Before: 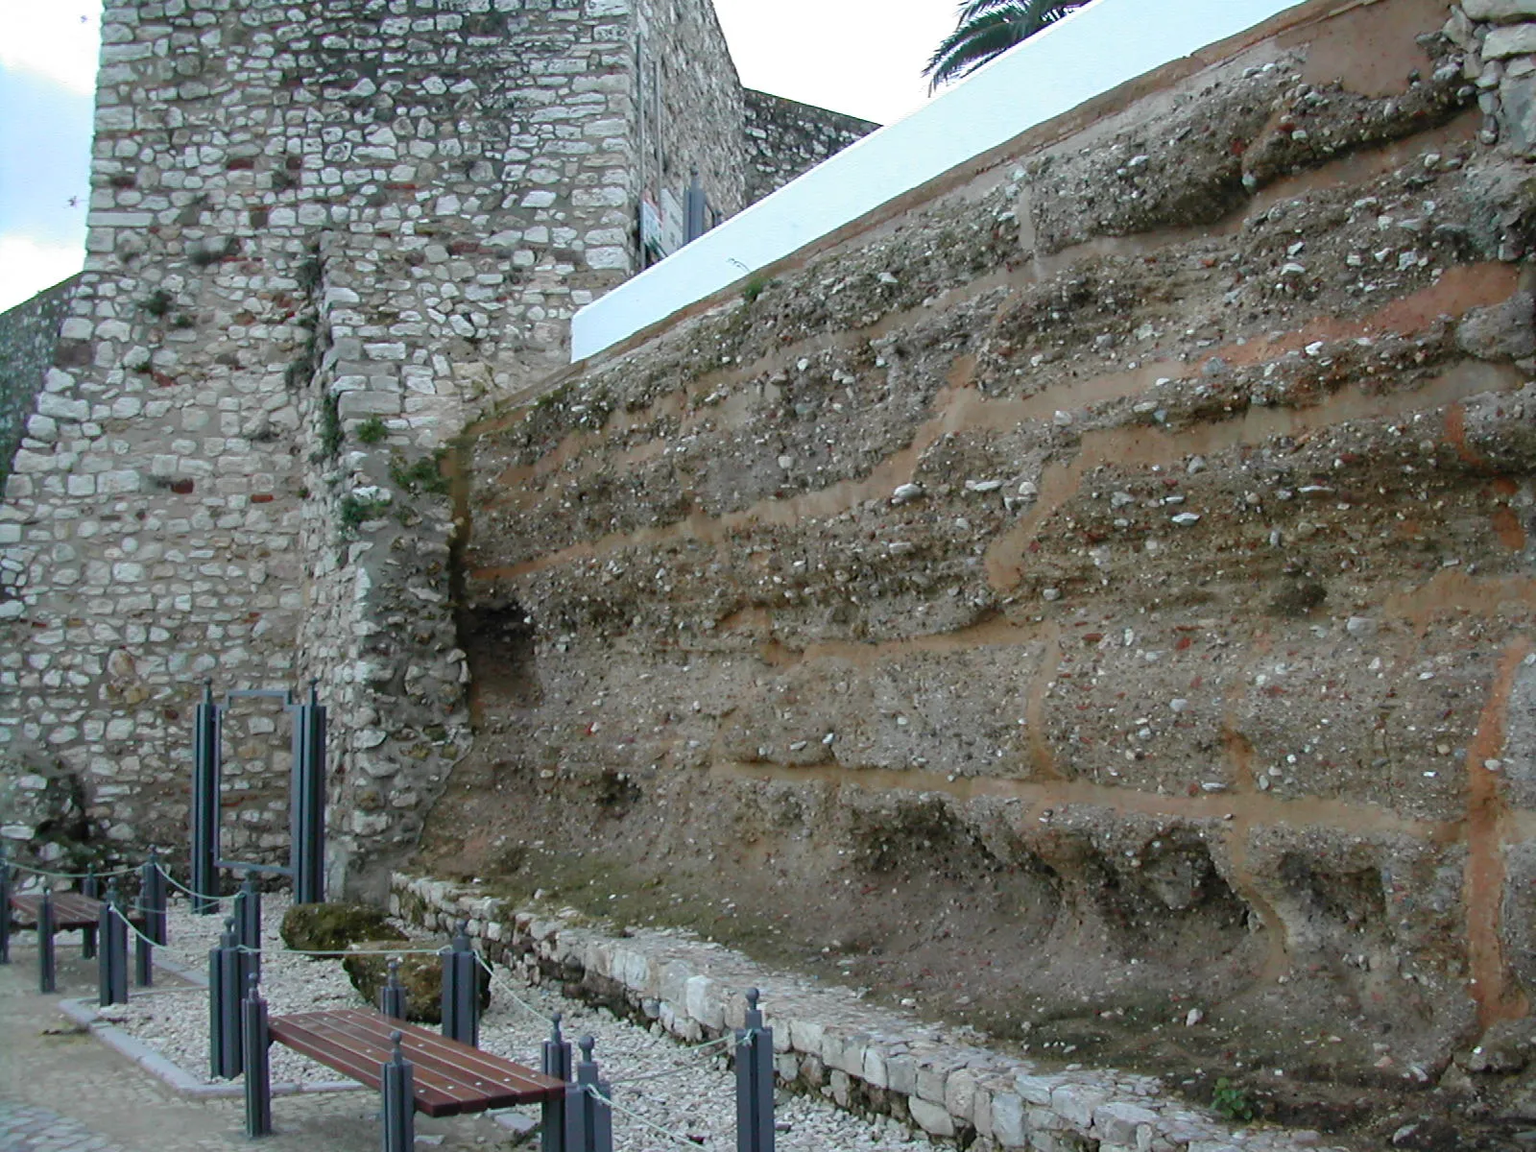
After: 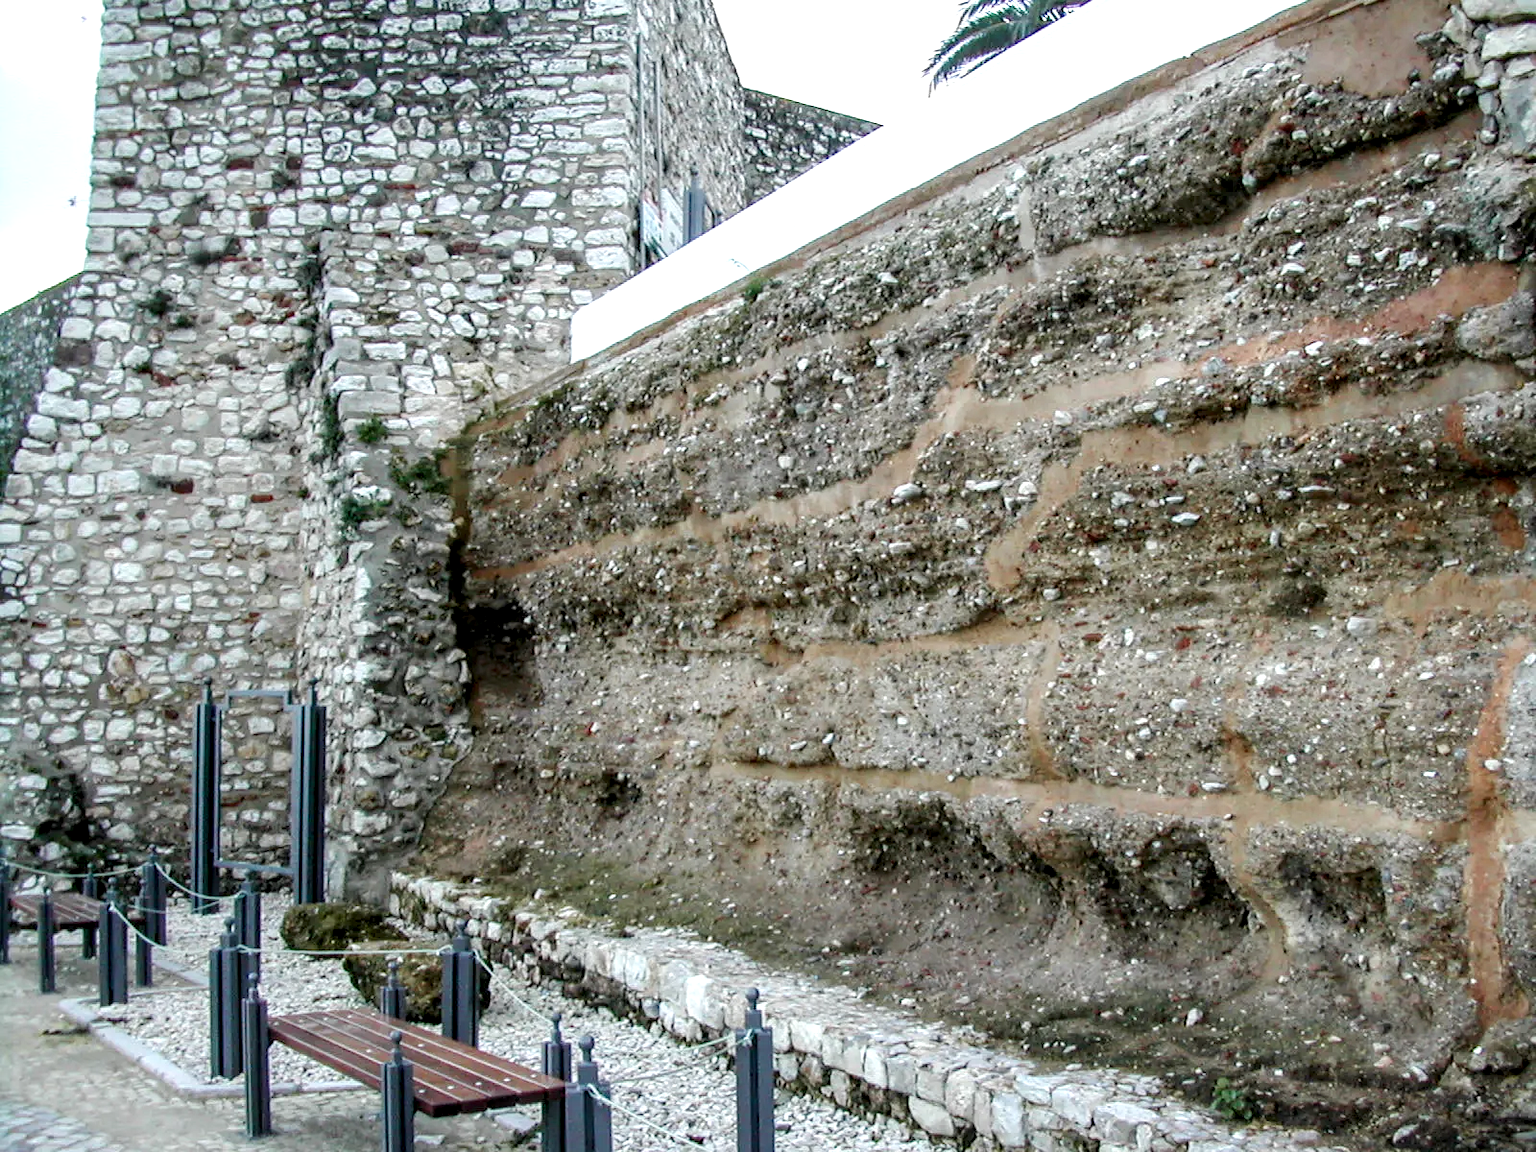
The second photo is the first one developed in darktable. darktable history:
local contrast: highlights 78%, shadows 56%, detail 175%, midtone range 0.429
base curve: curves: ch0 [(0, 0) (0.204, 0.334) (0.55, 0.733) (1, 1)], preserve colors none
